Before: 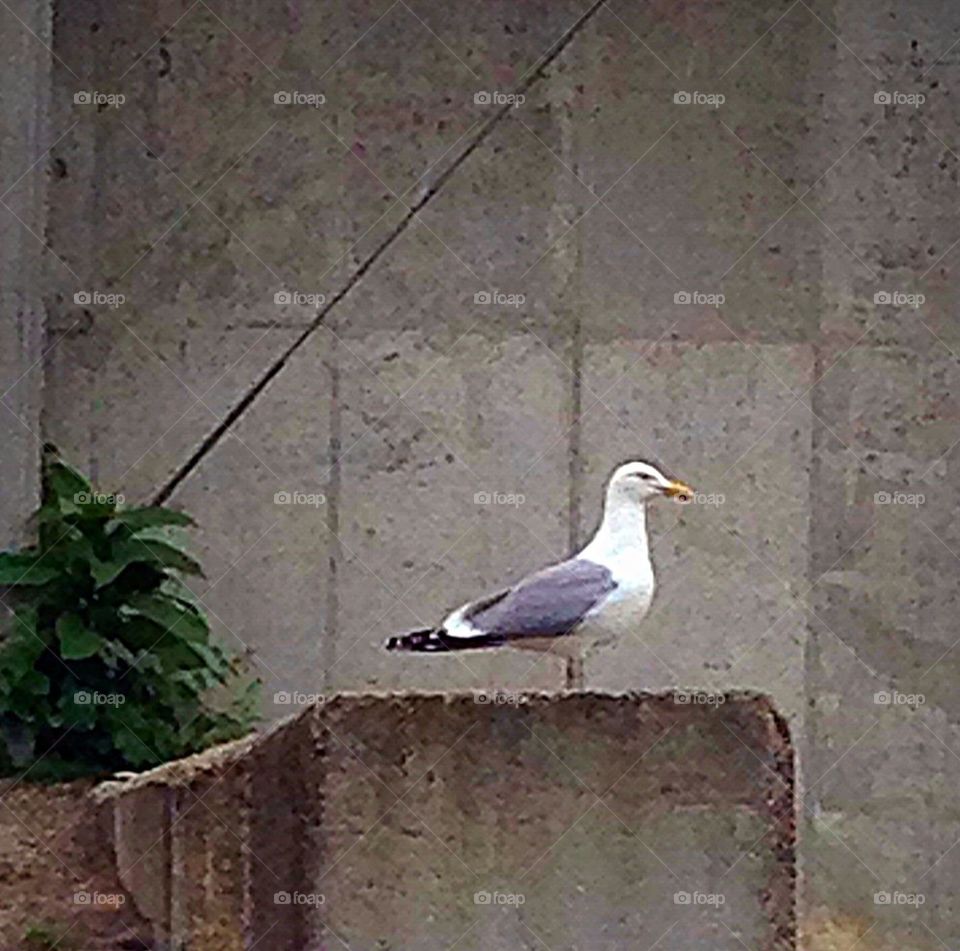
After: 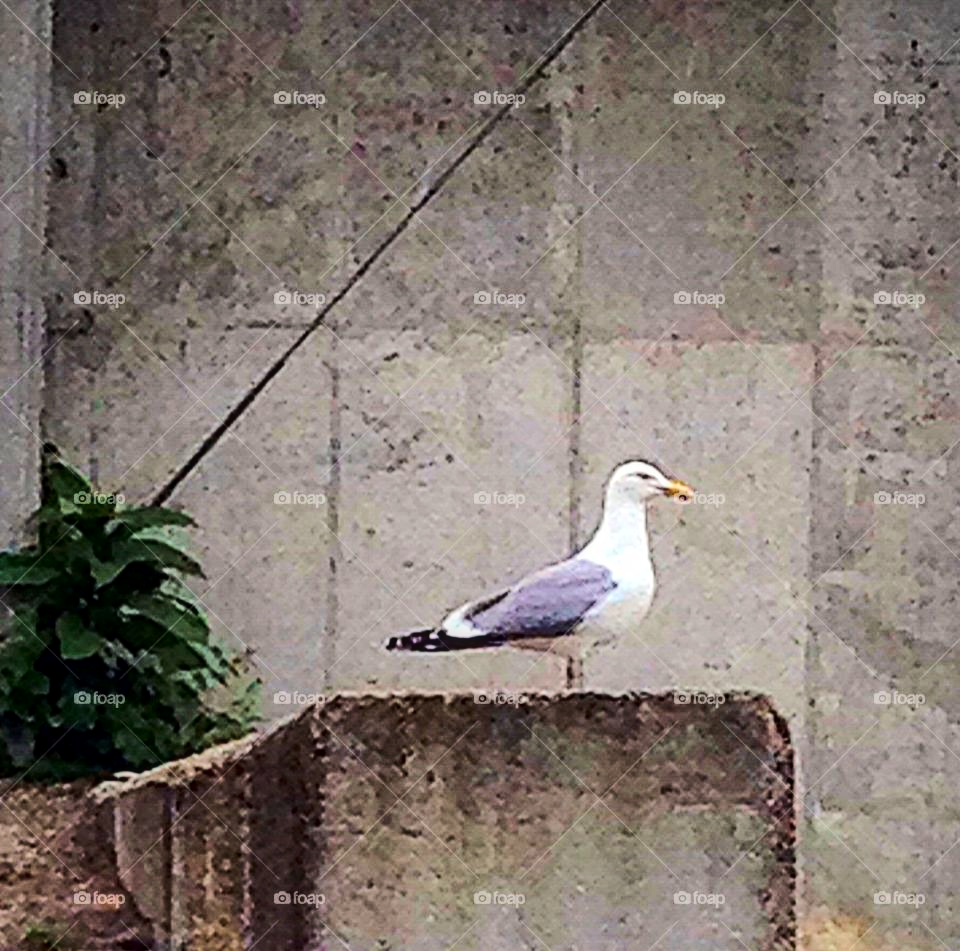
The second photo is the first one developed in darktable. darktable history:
tone curve: curves: ch0 [(0, 0.011) (0.104, 0.085) (0.236, 0.234) (0.398, 0.507) (0.472, 0.62) (0.641, 0.773) (0.835, 0.883) (1, 0.961)]; ch1 [(0, 0) (0.353, 0.344) (0.43, 0.401) (0.479, 0.476) (0.502, 0.504) (0.54, 0.542) (0.602, 0.613) (0.638, 0.668) (0.693, 0.727) (1, 1)]; ch2 [(0, 0) (0.34, 0.314) (0.434, 0.43) (0.5, 0.506) (0.528, 0.534) (0.55, 0.567) (0.595, 0.613) (0.644, 0.729) (1, 1)], color space Lab, linked channels, preserve colors none
local contrast: on, module defaults
